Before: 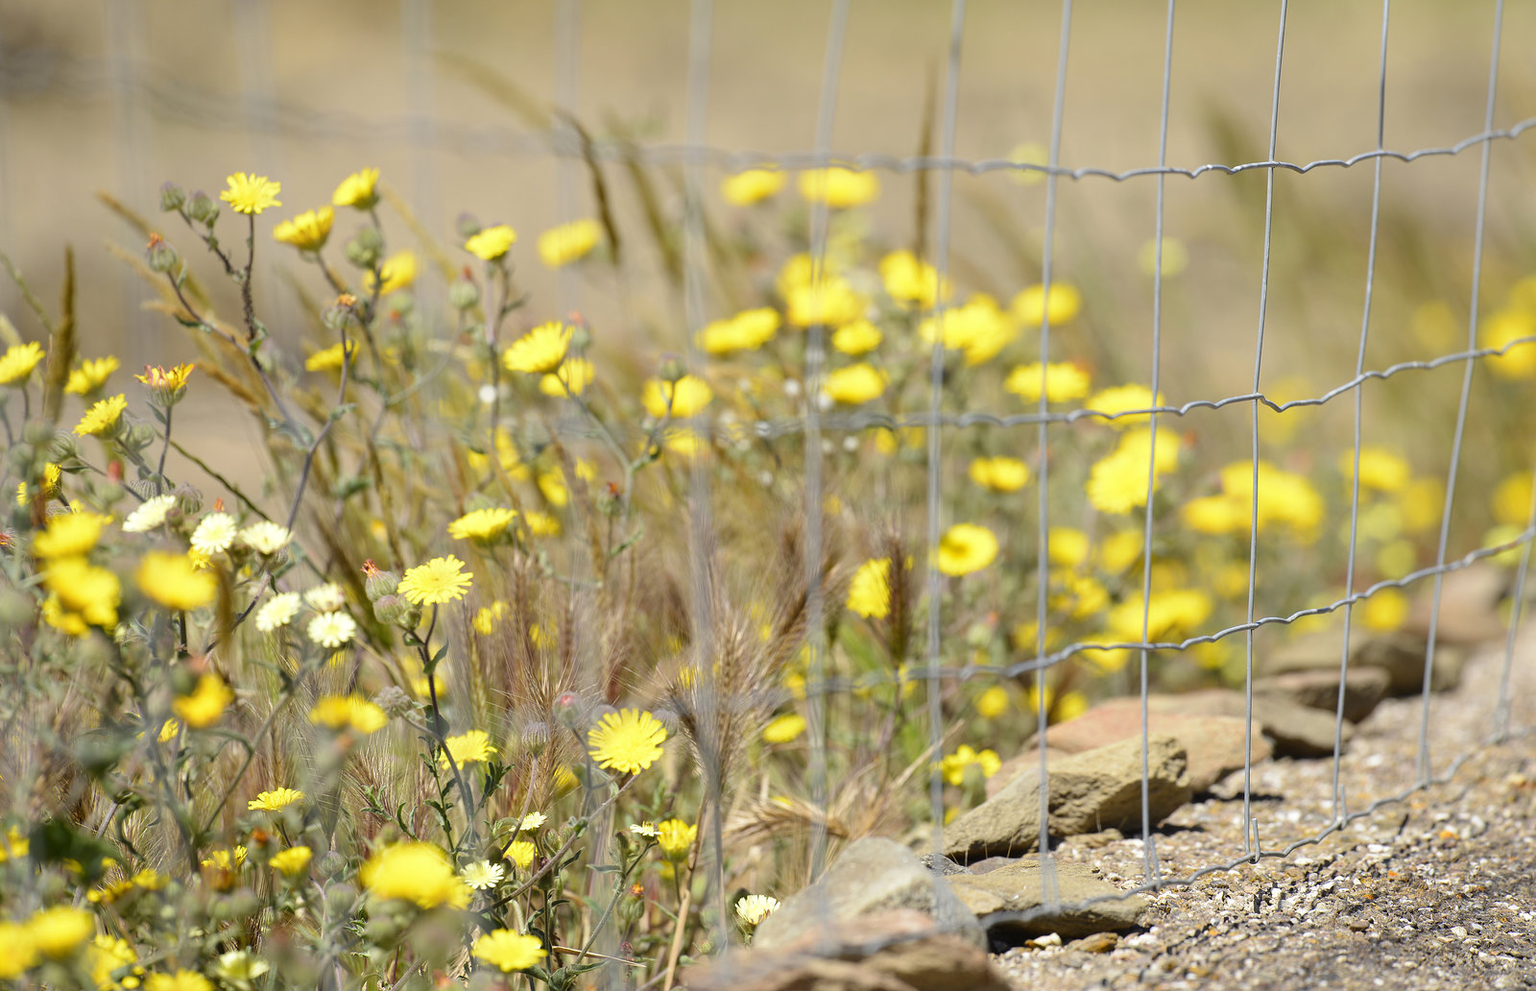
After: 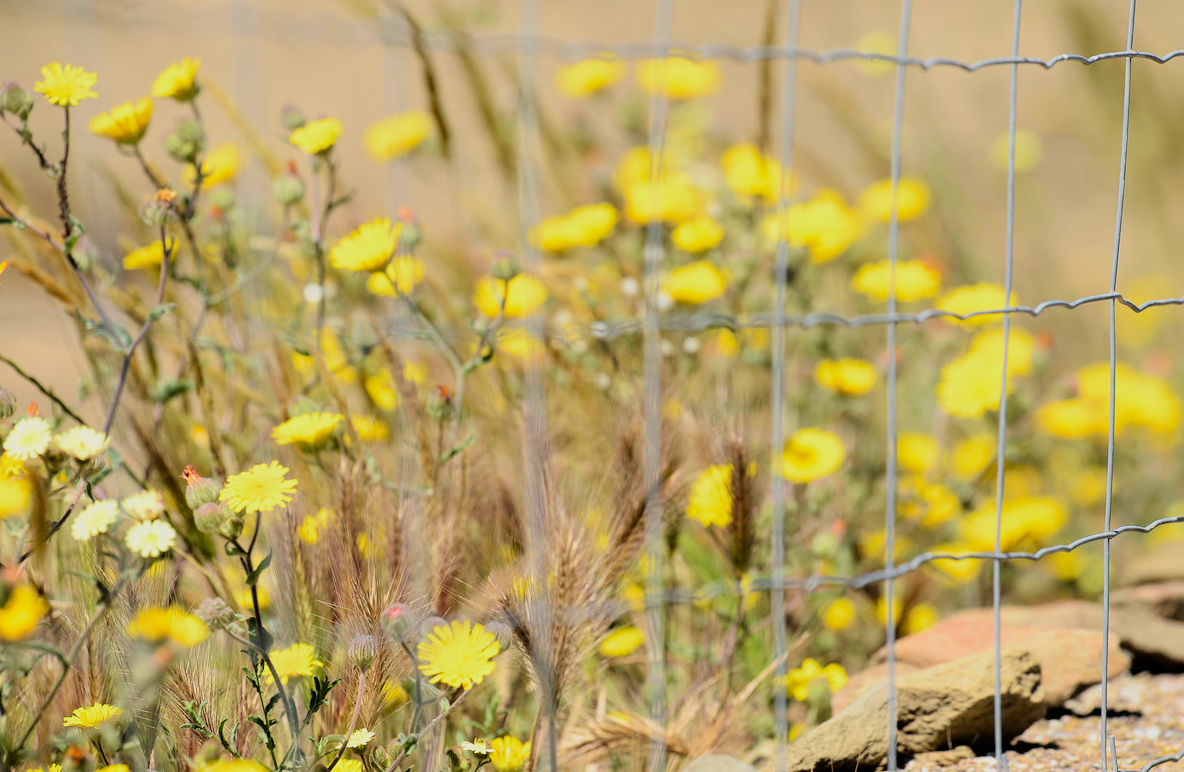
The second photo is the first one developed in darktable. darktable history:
filmic rgb: black relative exposure -7.49 EV, white relative exposure 5 EV, hardness 3.34, contrast 1.297, color science v6 (2022)
crop and rotate: left 12.234%, top 11.429%, right 13.753%, bottom 13.704%
velvia: on, module defaults
